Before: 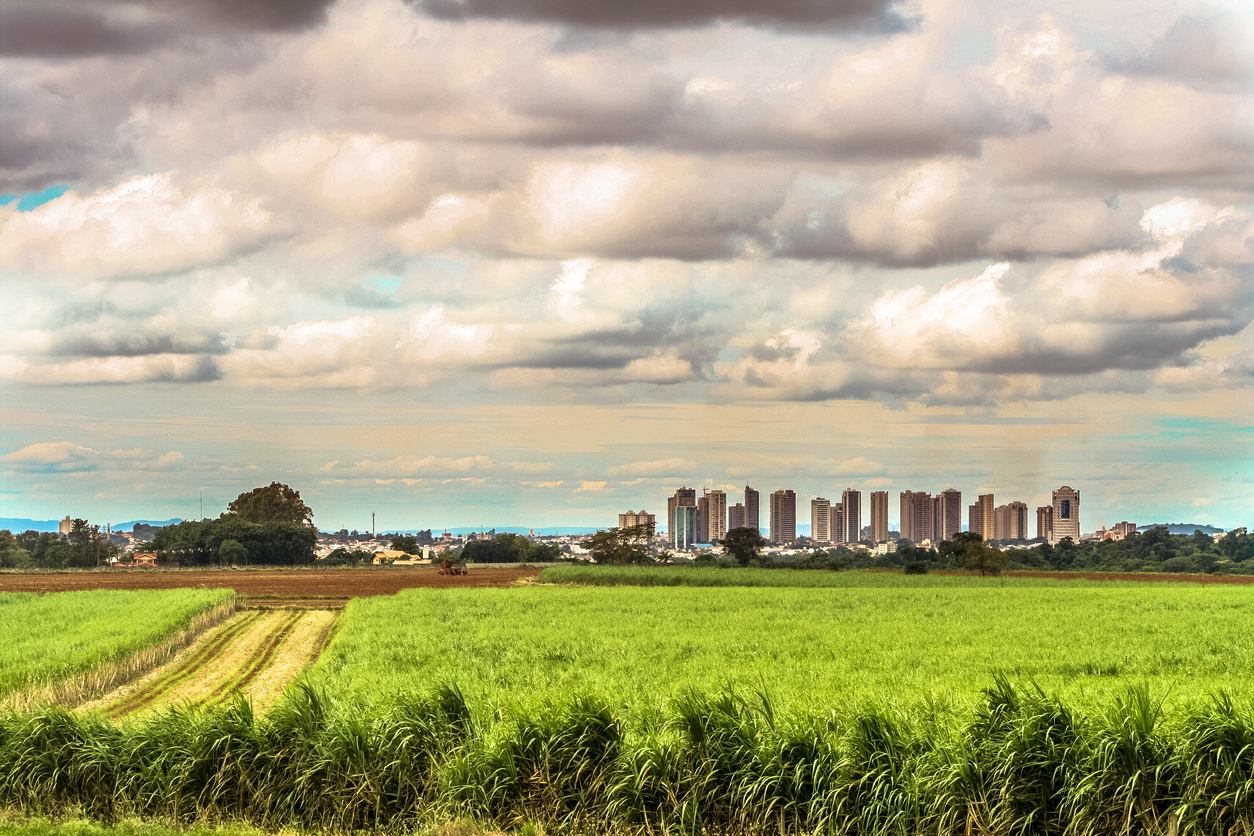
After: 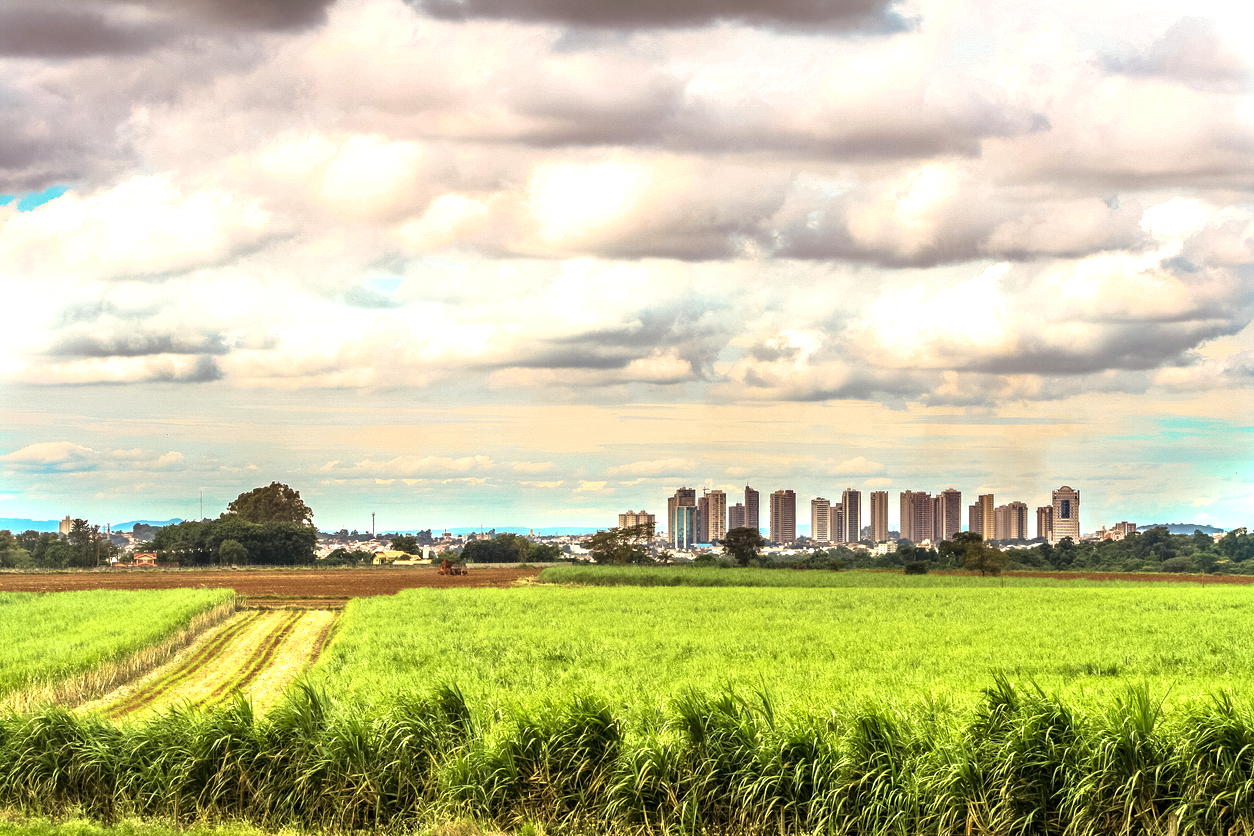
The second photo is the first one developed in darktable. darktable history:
exposure: black level correction 0, exposure 0.5 EV, compensate highlight preservation false
tone equalizer: on, module defaults
